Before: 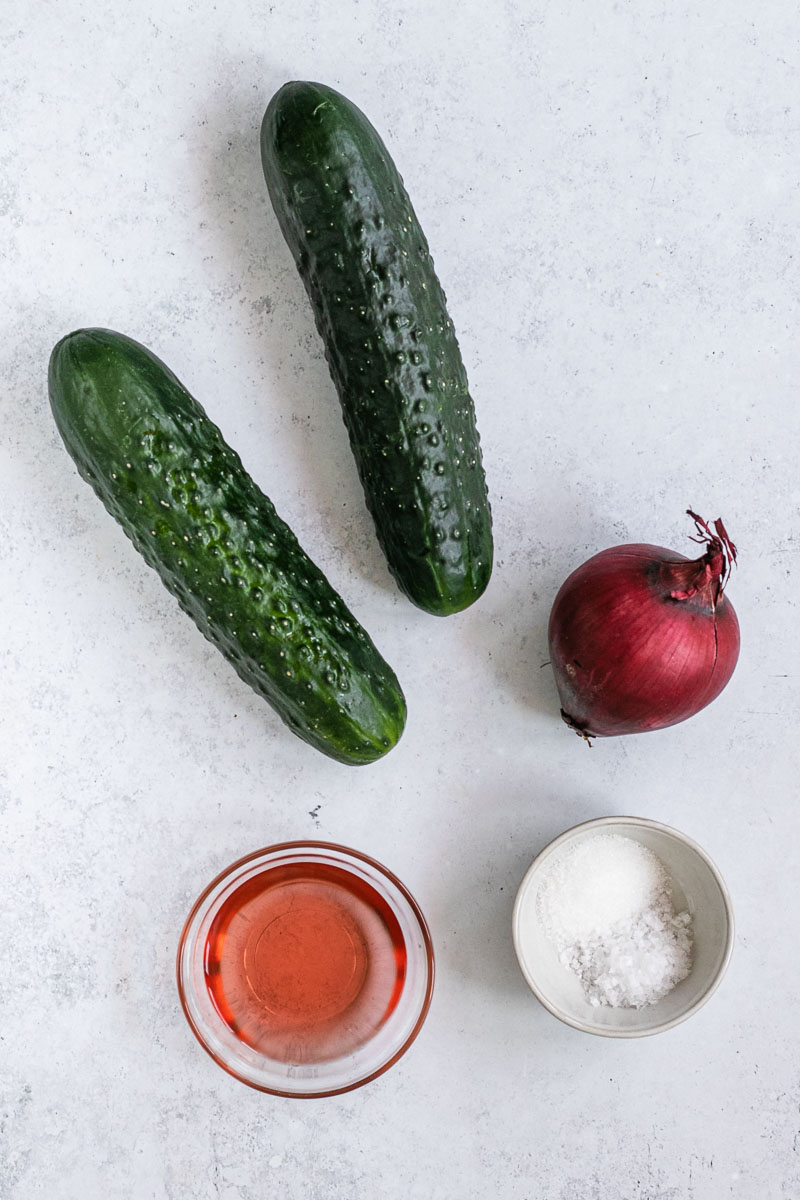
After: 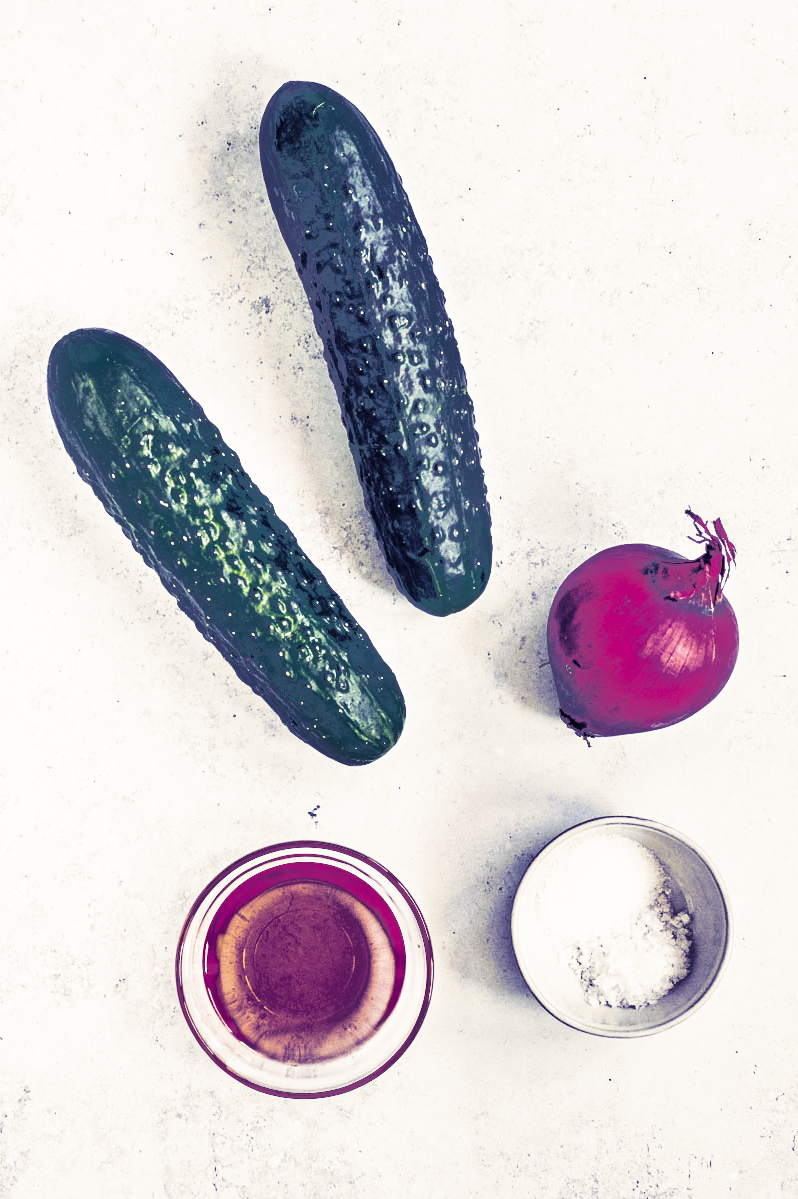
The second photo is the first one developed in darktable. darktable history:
crop and rotate: left 0.126%
shadows and highlights: shadows -19.91, highlights -73.15
split-toning: shadows › hue 242.67°, shadows › saturation 0.733, highlights › hue 45.33°, highlights › saturation 0.667, balance -53.304, compress 21.15%
tone equalizer: -8 EV 2 EV, -7 EV 2 EV, -6 EV 2 EV, -5 EV 2 EV, -4 EV 2 EV, -3 EV 1.5 EV, -2 EV 1 EV, -1 EV 0.5 EV
base curve: curves: ch0 [(0, 0) (0.007, 0.004) (0.027, 0.03) (0.046, 0.07) (0.207, 0.54) (0.442, 0.872) (0.673, 0.972) (1, 1)], preserve colors none
